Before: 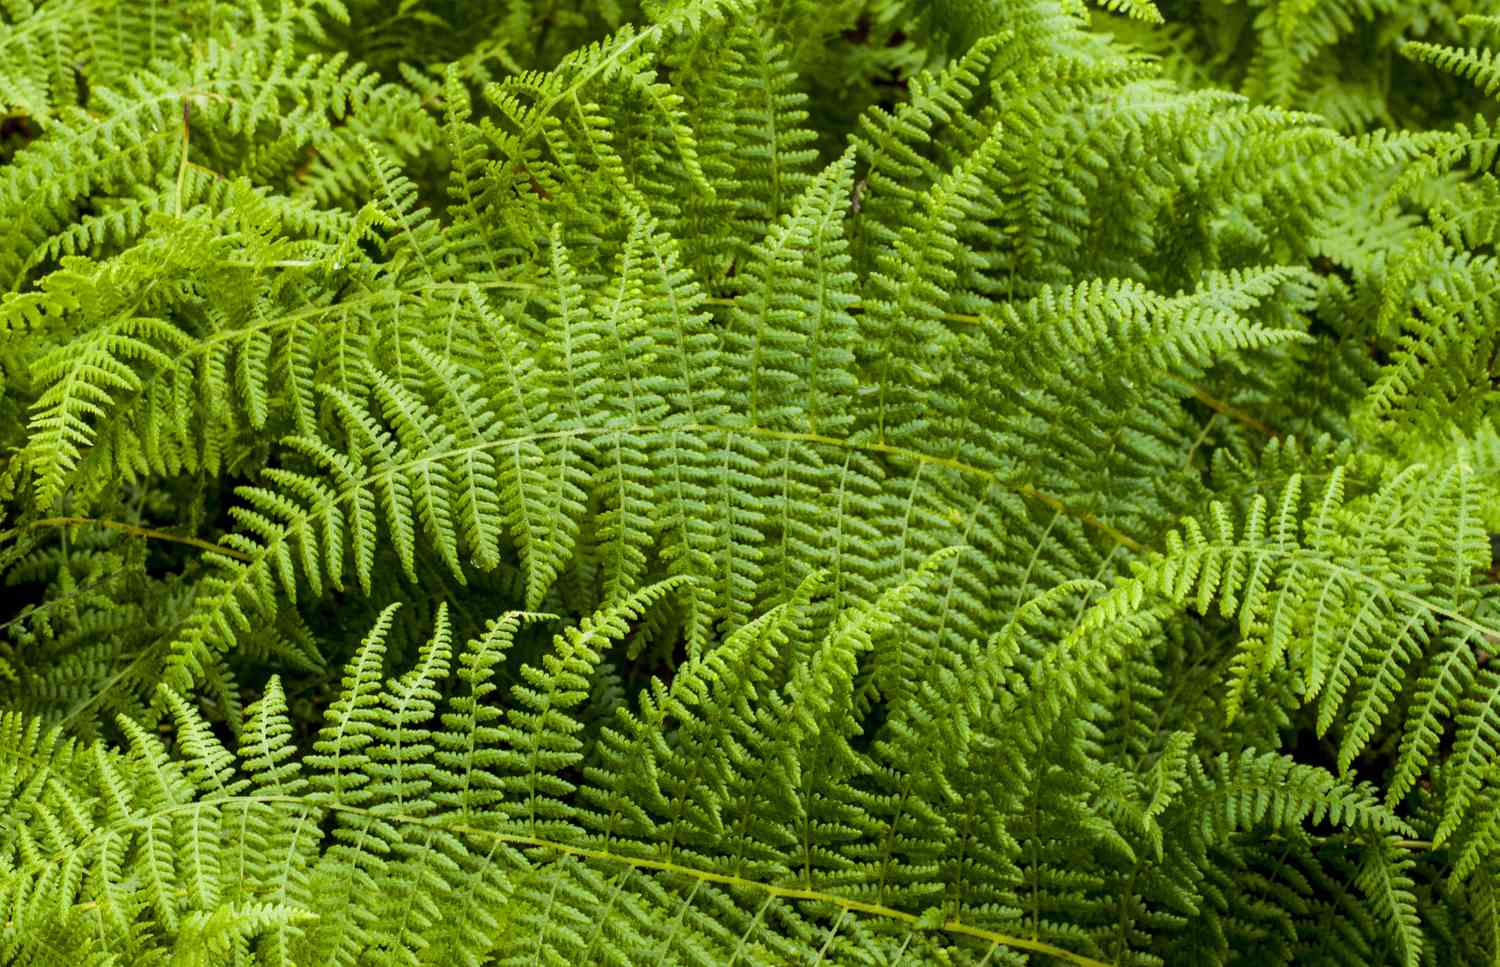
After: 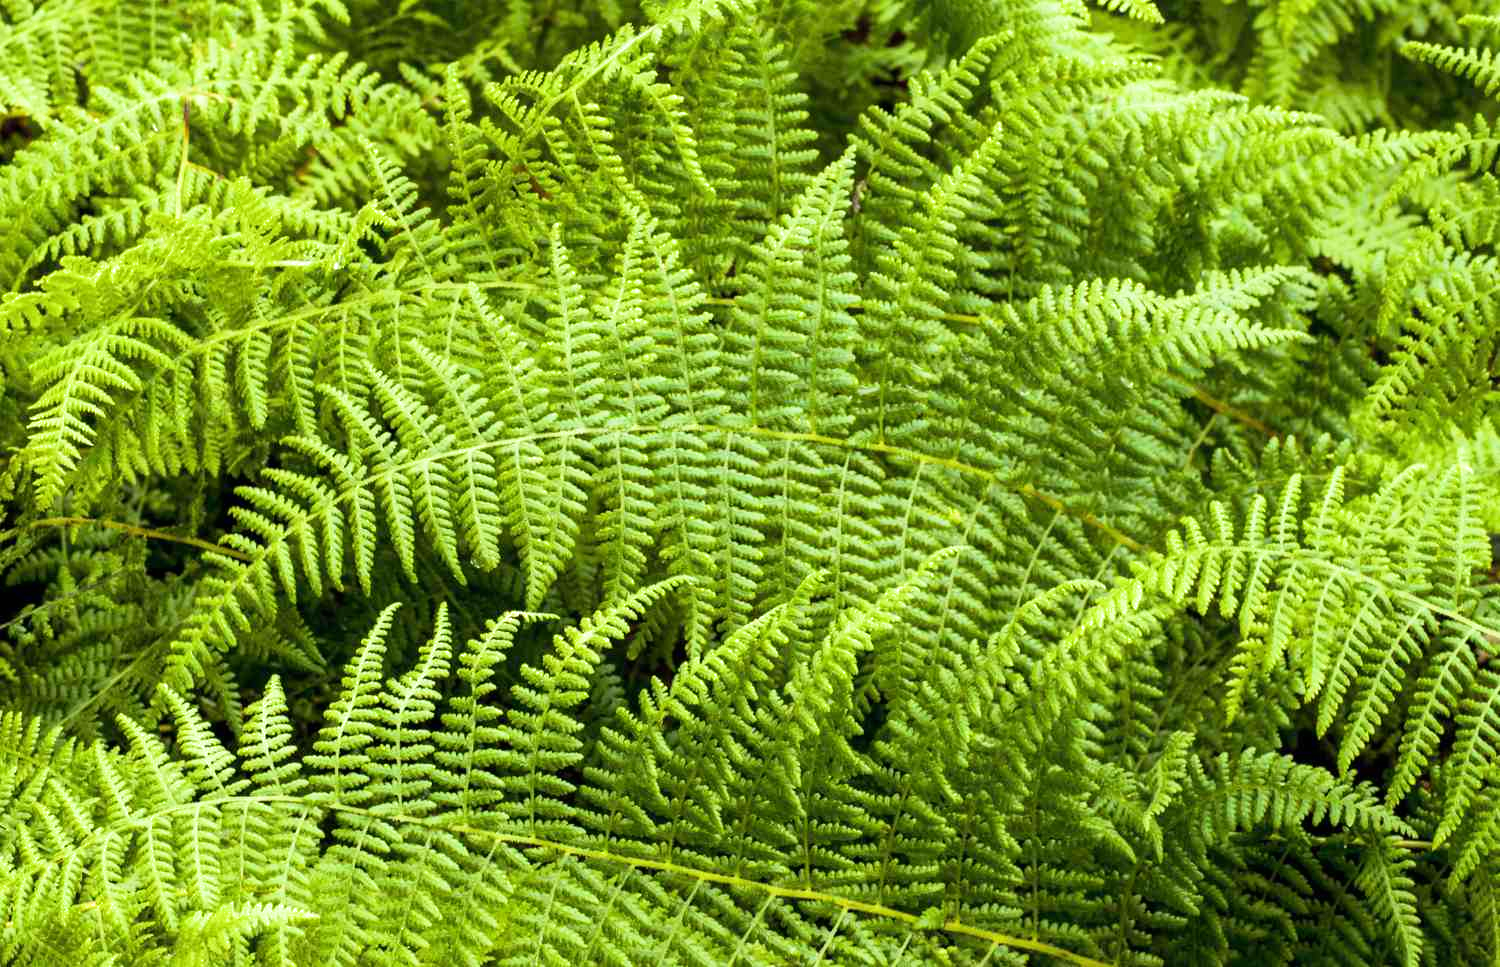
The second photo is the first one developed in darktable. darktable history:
exposure: black level correction 0, exposure 0.702 EV, compensate highlight preservation false
filmic rgb: black relative exposure -16 EV, white relative exposure 2.93 EV, threshold 3.05 EV, hardness 9.96, iterations of high-quality reconstruction 0, enable highlight reconstruction true
